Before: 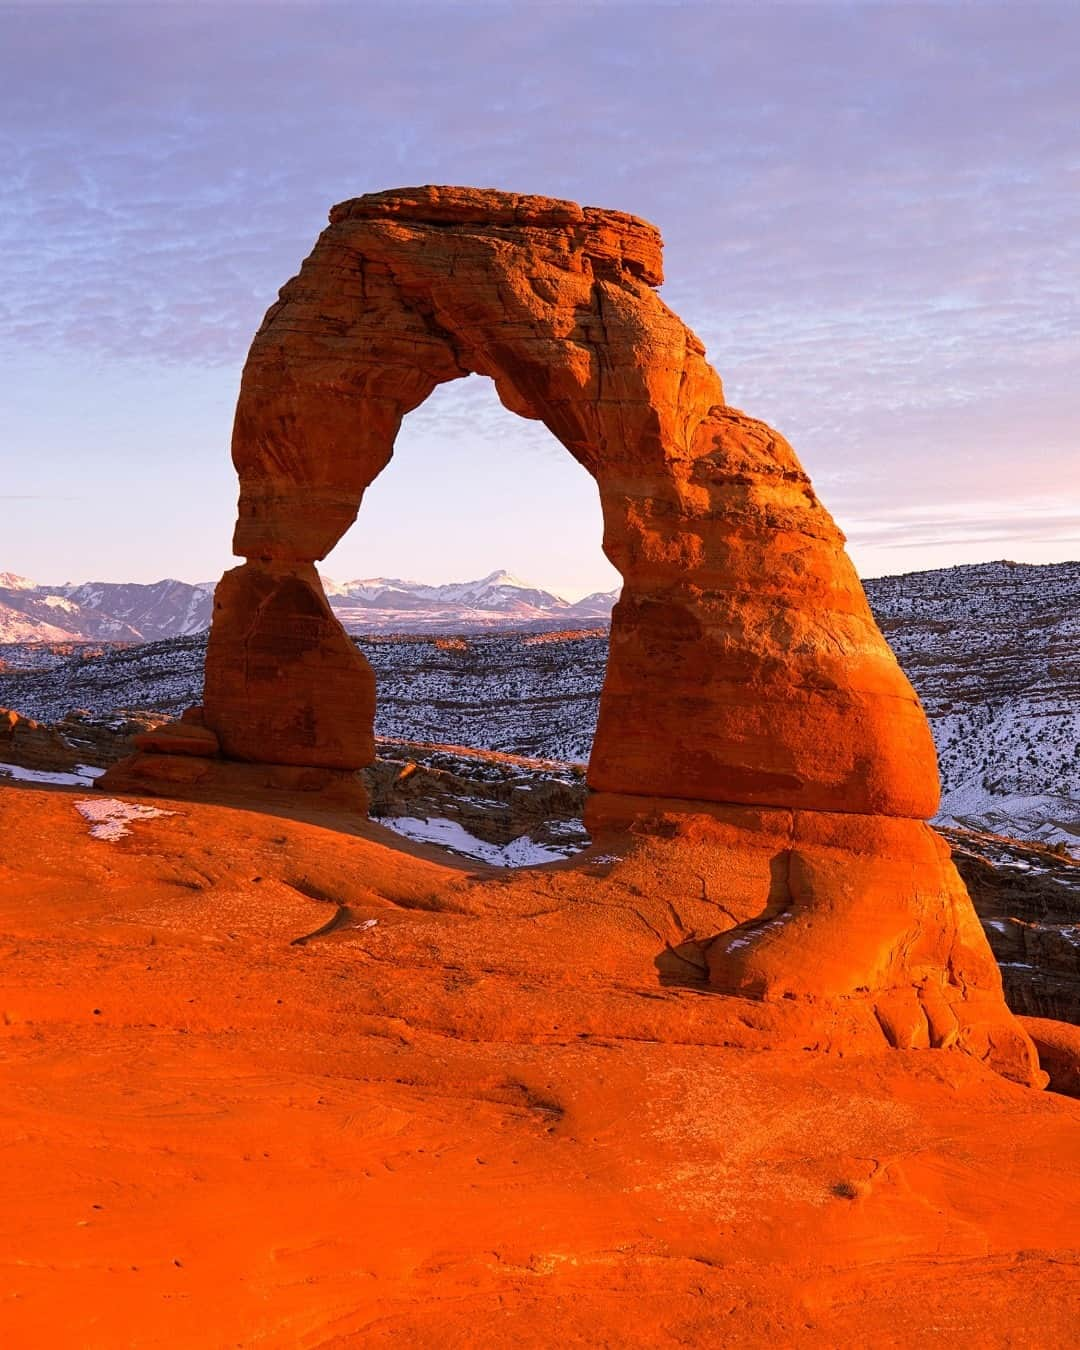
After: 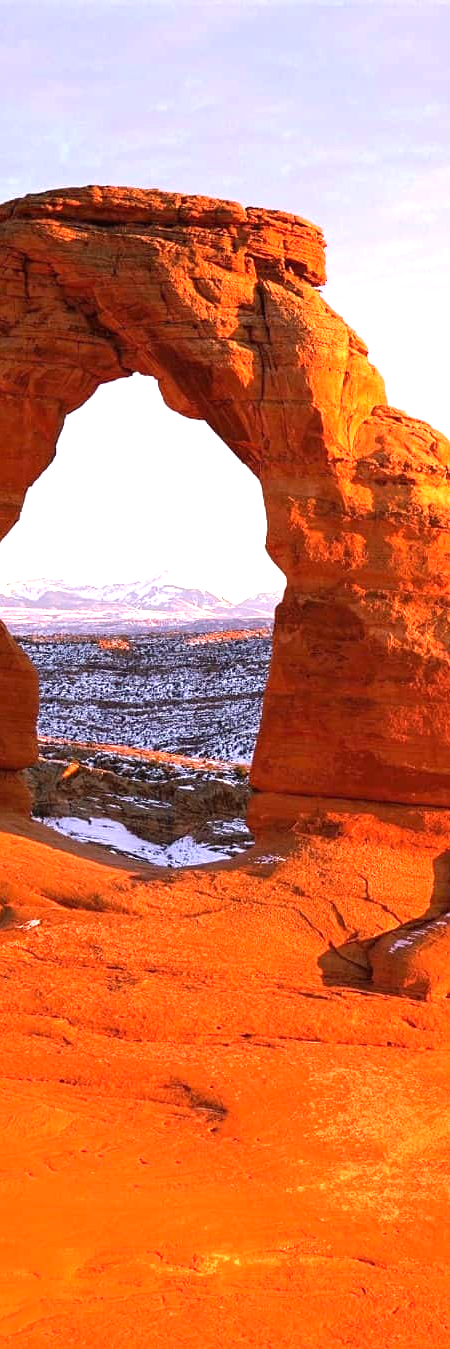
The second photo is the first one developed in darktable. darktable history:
crop: left 31.229%, right 27.105%
exposure: black level correction 0, exposure 1.1 EV, compensate exposure bias true, compensate highlight preservation false
